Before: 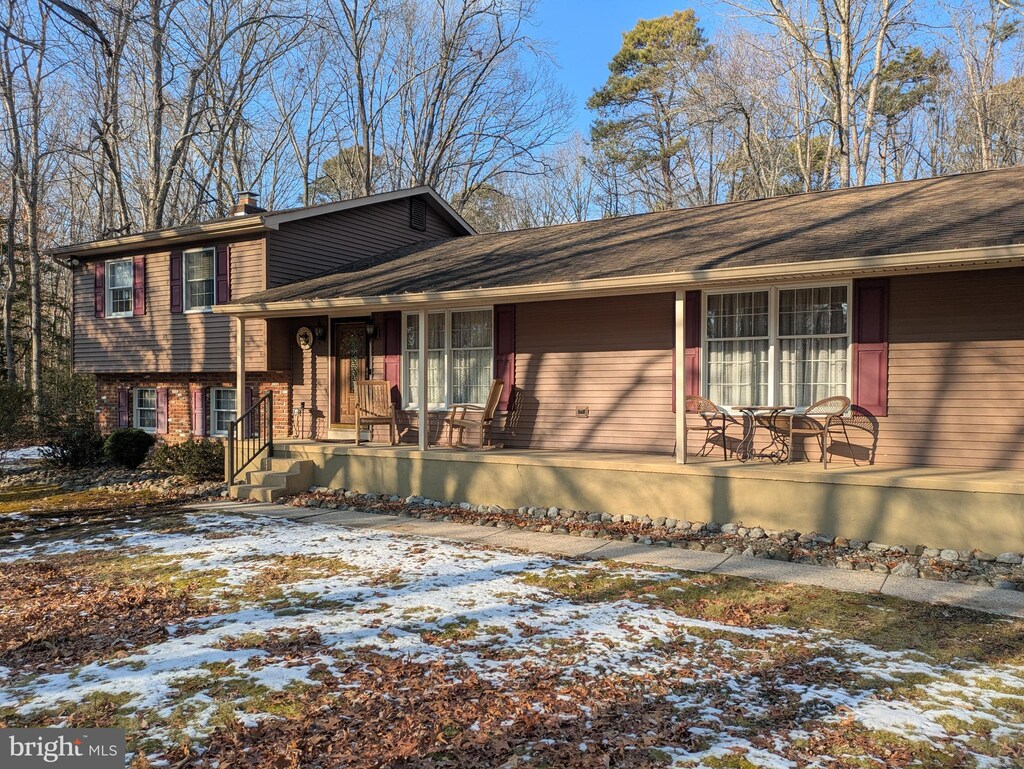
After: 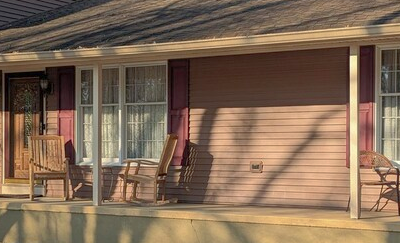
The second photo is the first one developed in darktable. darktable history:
crop: left 31.85%, top 31.92%, right 27.831%, bottom 36.18%
shadows and highlights: shadows color adjustment 97.67%
sharpen: radius 2.888, amount 0.858, threshold 47.373
